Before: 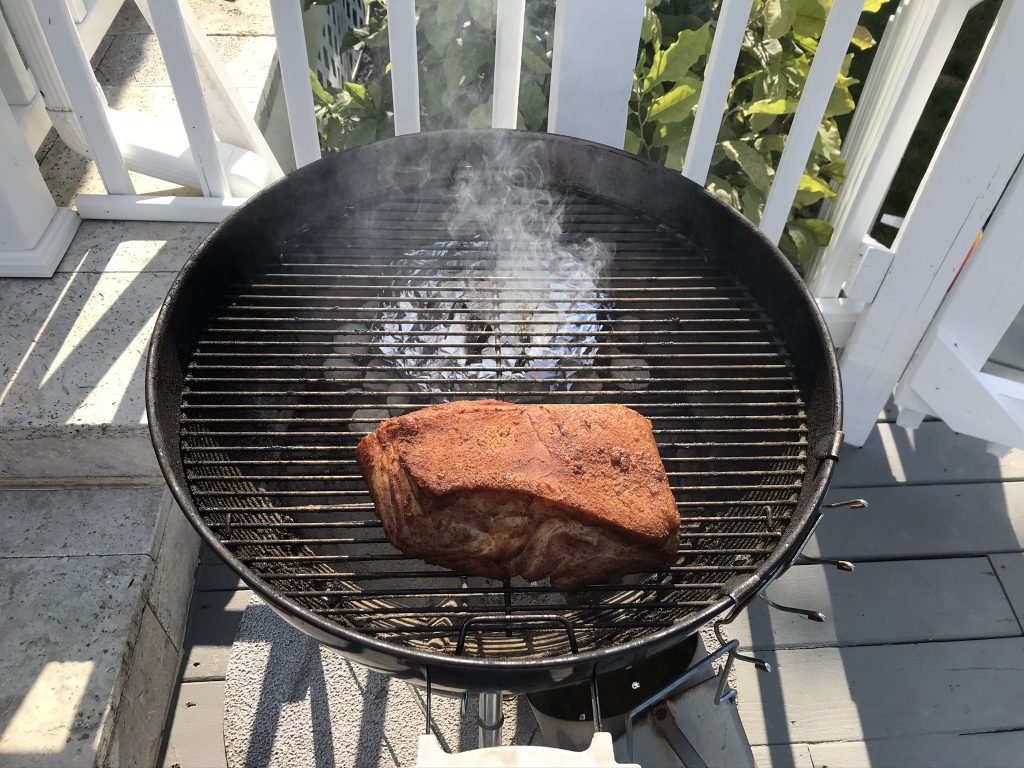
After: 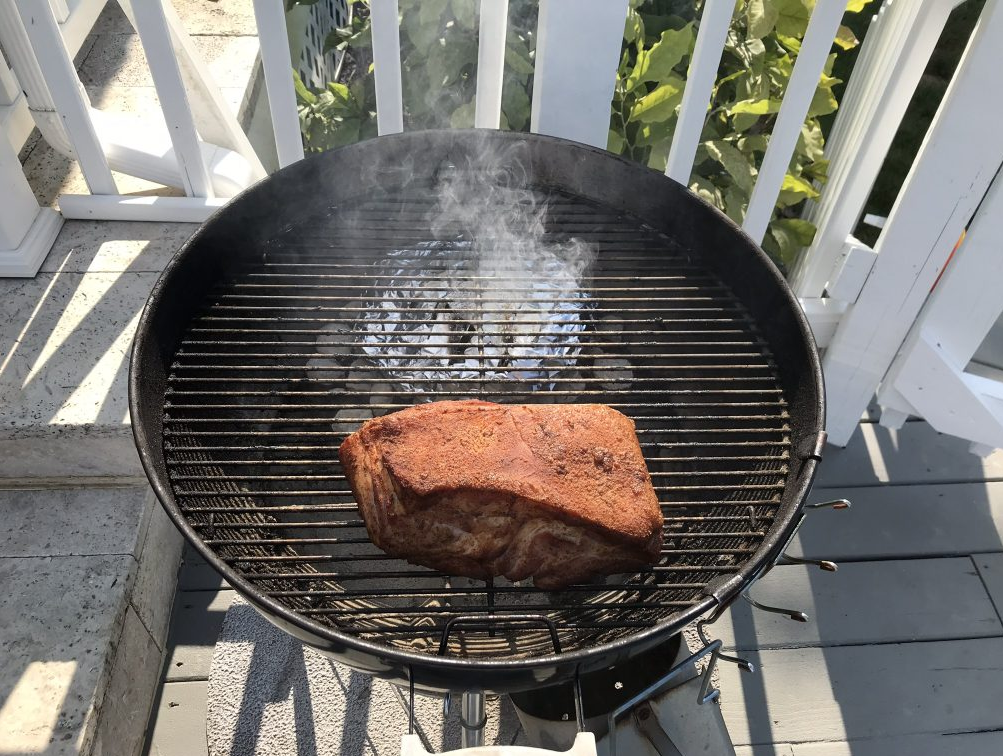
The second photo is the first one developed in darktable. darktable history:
crop: left 1.73%, right 0.28%, bottom 1.538%
